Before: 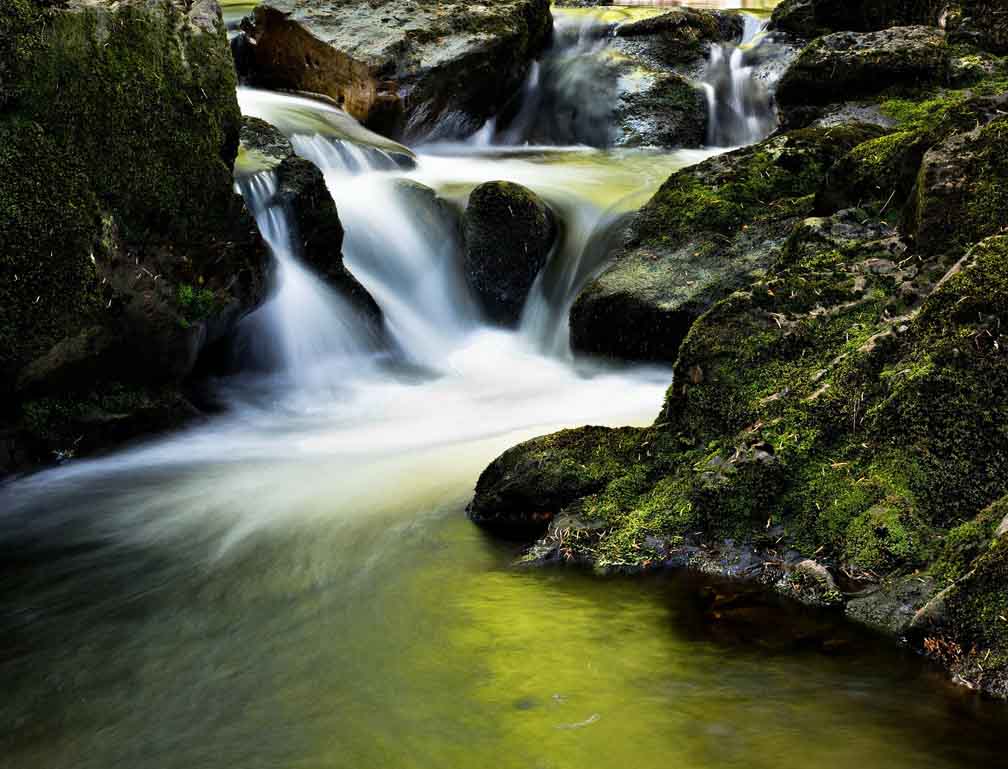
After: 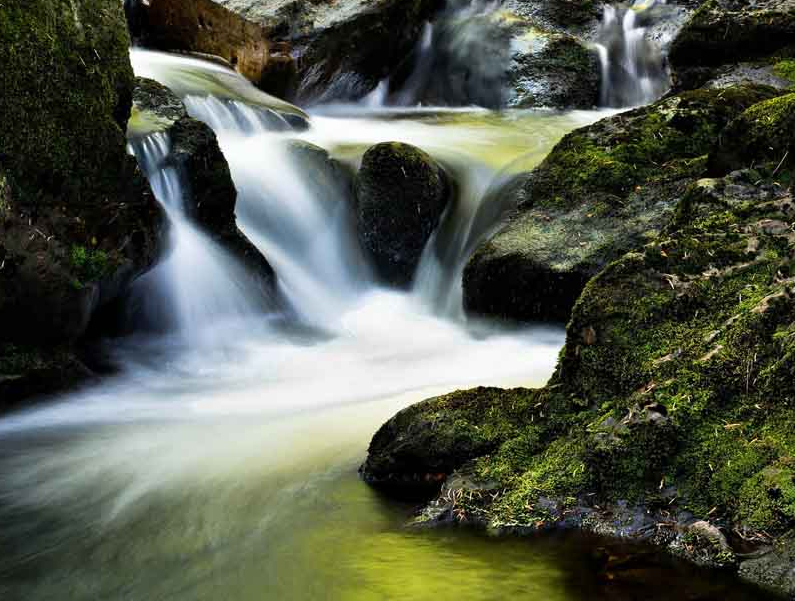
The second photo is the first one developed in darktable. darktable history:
crop and rotate: left 10.662%, top 5.135%, right 10.401%, bottom 16.669%
